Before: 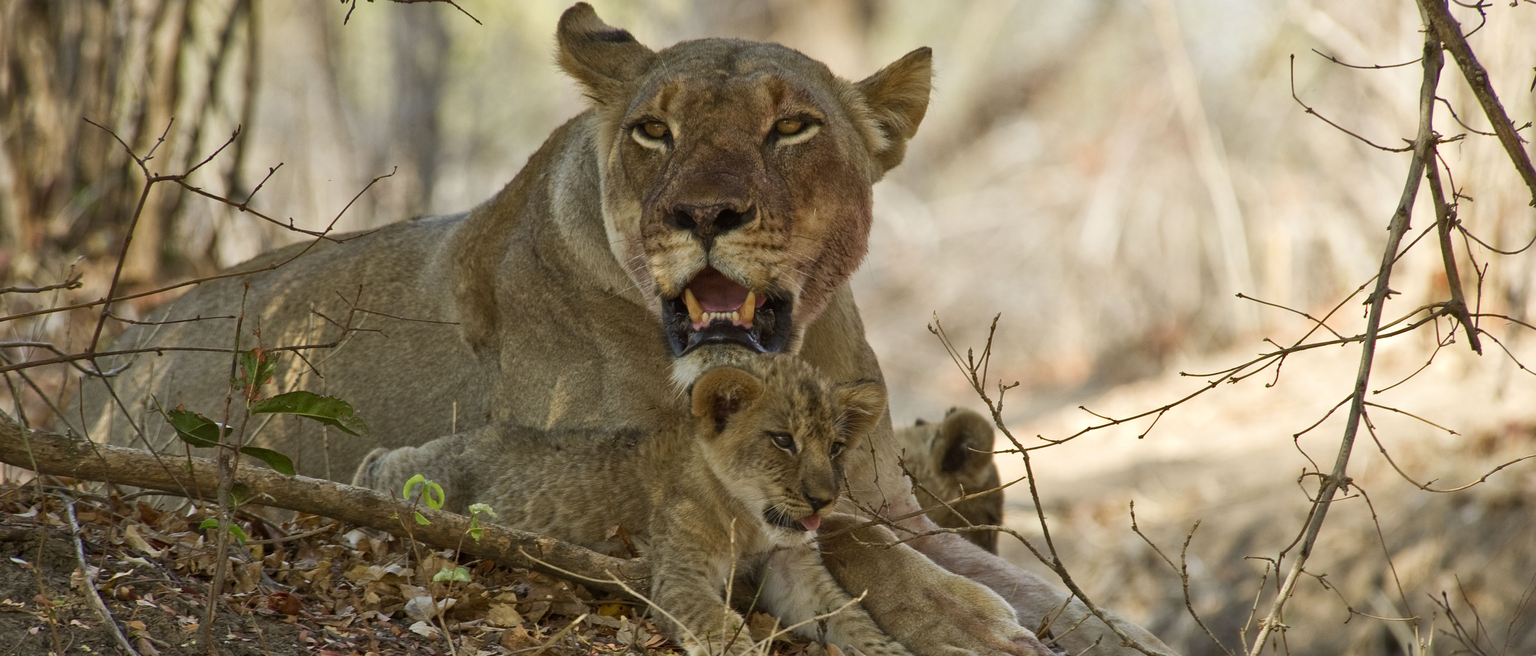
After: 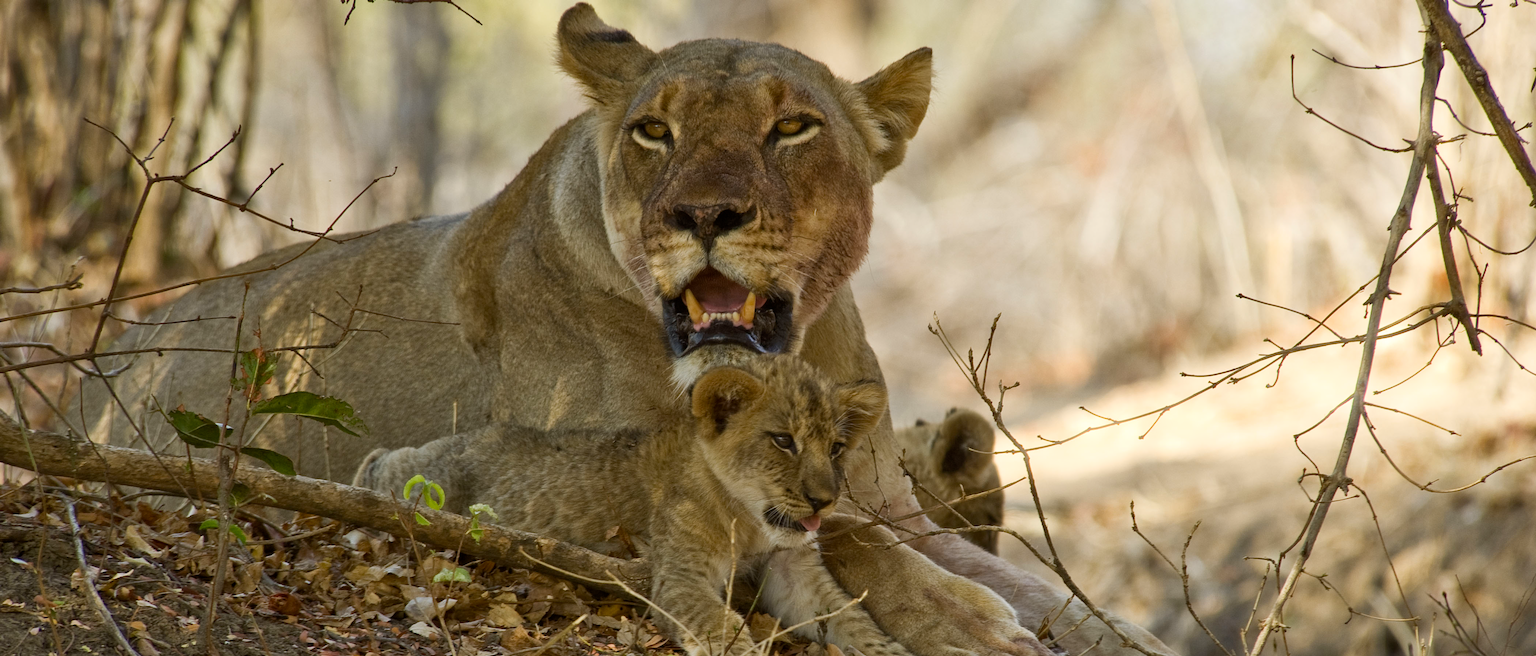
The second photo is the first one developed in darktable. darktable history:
color contrast: green-magenta contrast 0.8, blue-yellow contrast 1.1, unbound 0
bloom: size 9%, threshold 100%, strength 7%
